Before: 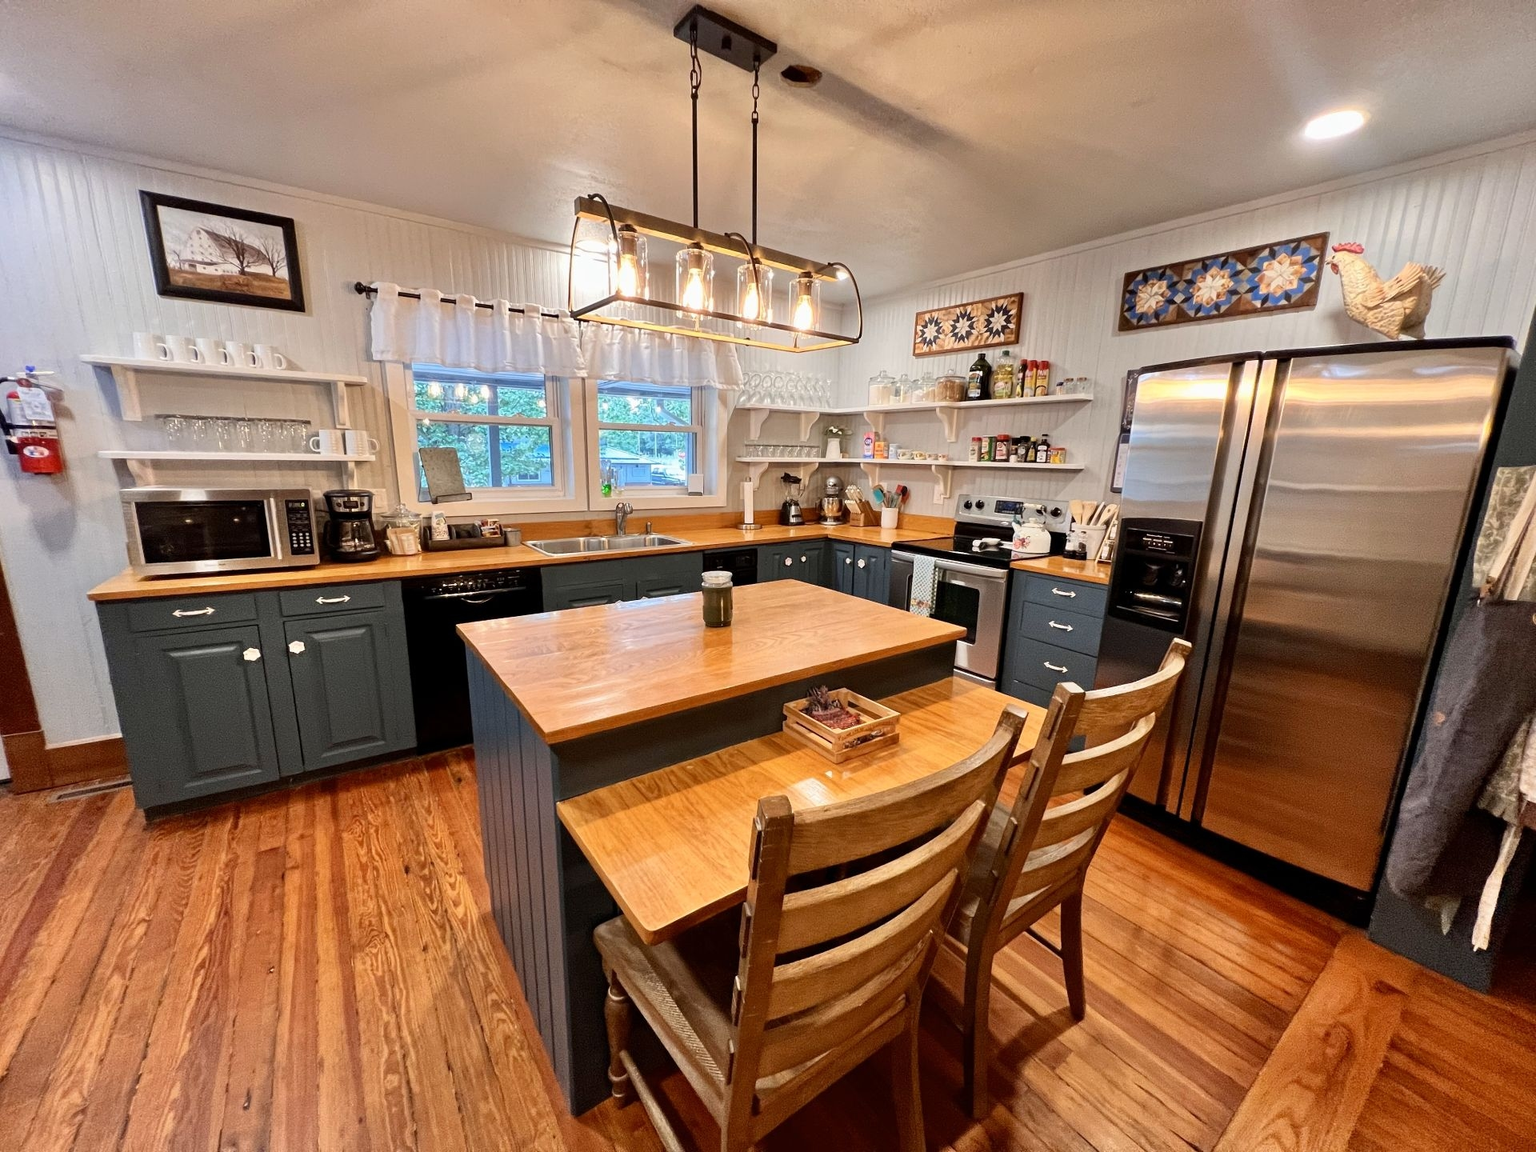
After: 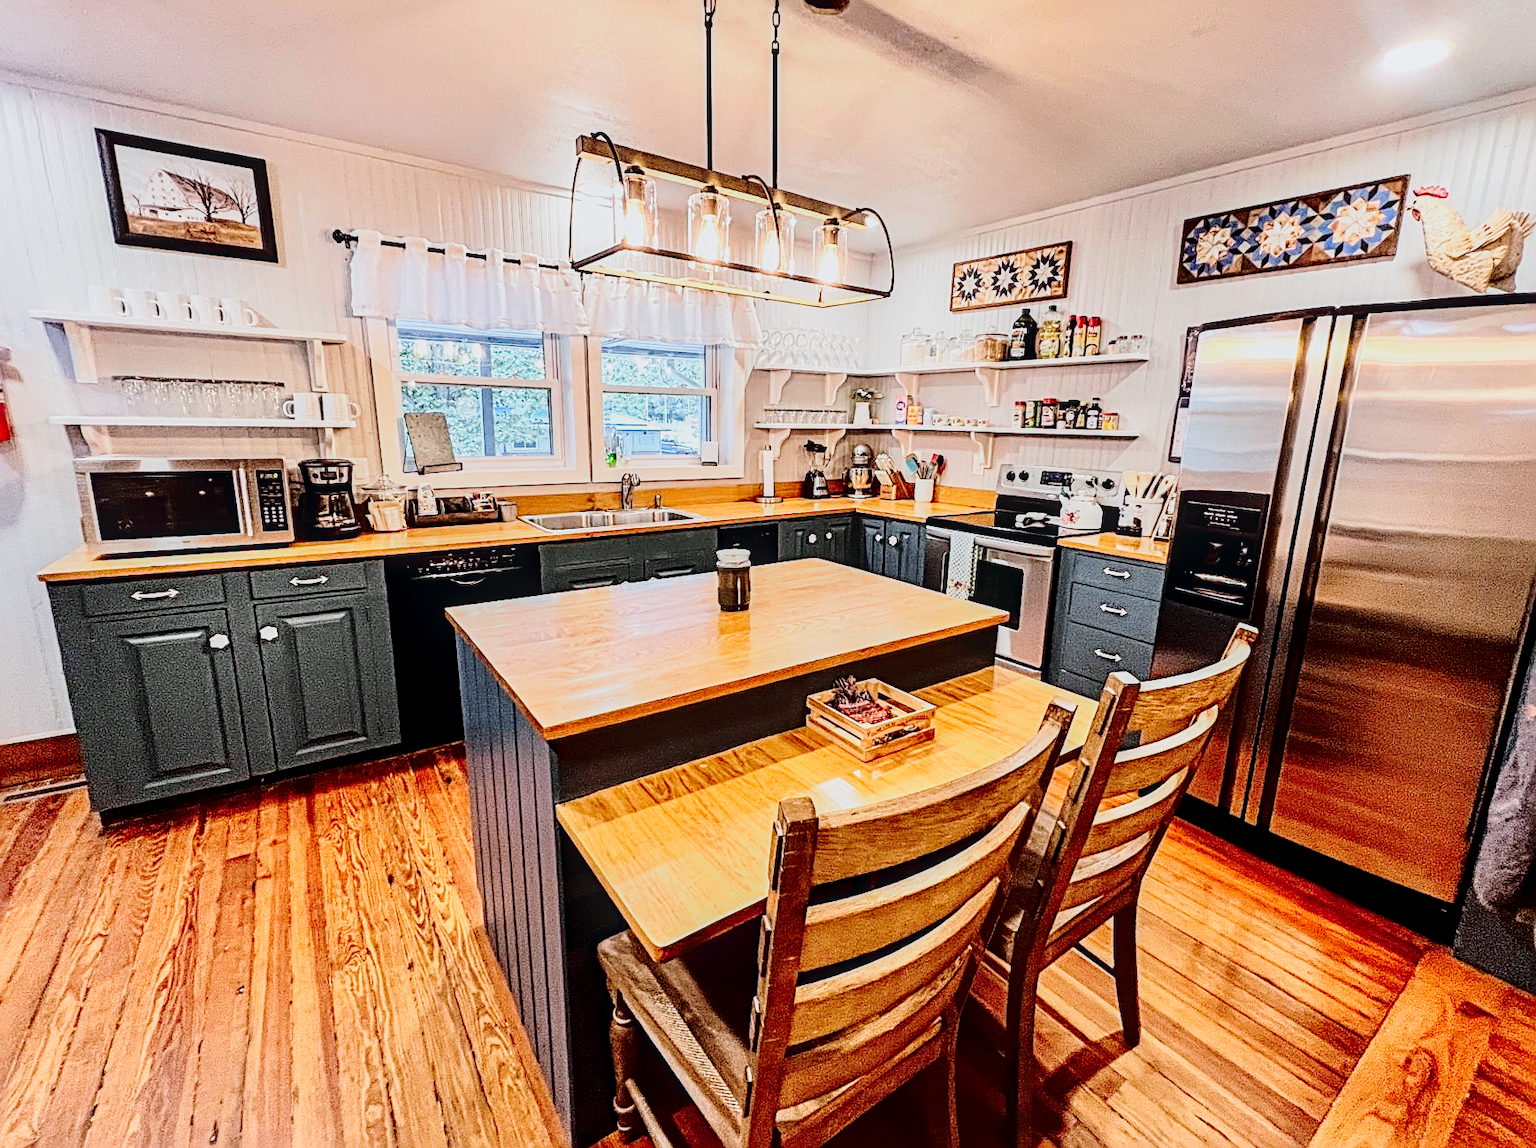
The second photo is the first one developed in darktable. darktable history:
crop: left 3.54%, top 6.494%, right 5.97%, bottom 3.285%
local contrast: detail 130%
exposure: exposure -0.018 EV, compensate highlight preservation false
tone equalizer: edges refinement/feathering 500, mask exposure compensation -1.57 EV, preserve details no
tone curve: curves: ch0 [(0, 0) (0.049, 0.01) (0.154, 0.081) (0.491, 0.519) (0.748, 0.765) (1, 0.919)]; ch1 [(0, 0) (0.172, 0.123) (0.317, 0.272) (0.391, 0.424) (0.499, 0.497) (0.531, 0.541) (0.615, 0.608) (0.741, 0.783) (1, 1)]; ch2 [(0, 0) (0.411, 0.424) (0.483, 0.478) (0.546, 0.532) (0.652, 0.633) (1, 1)], color space Lab, independent channels, preserve colors none
base curve: curves: ch0 [(0, 0) (0.028, 0.03) (0.121, 0.232) (0.46, 0.748) (0.859, 0.968) (1, 1)], preserve colors none
sharpen: radius 3.072, amount 0.758
